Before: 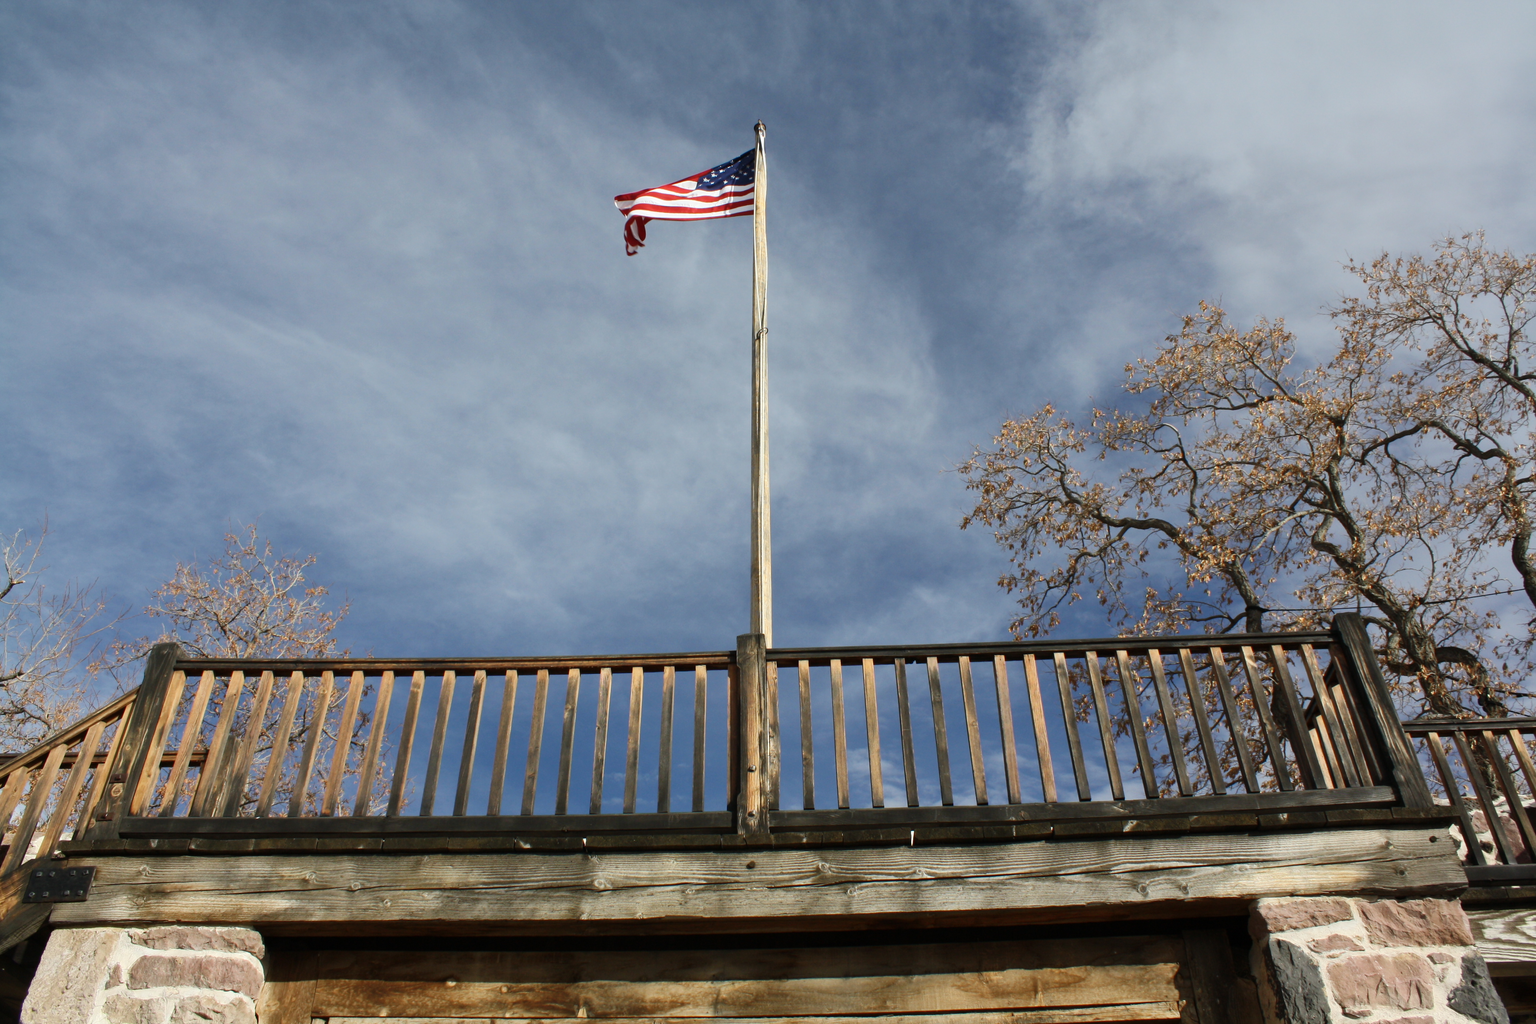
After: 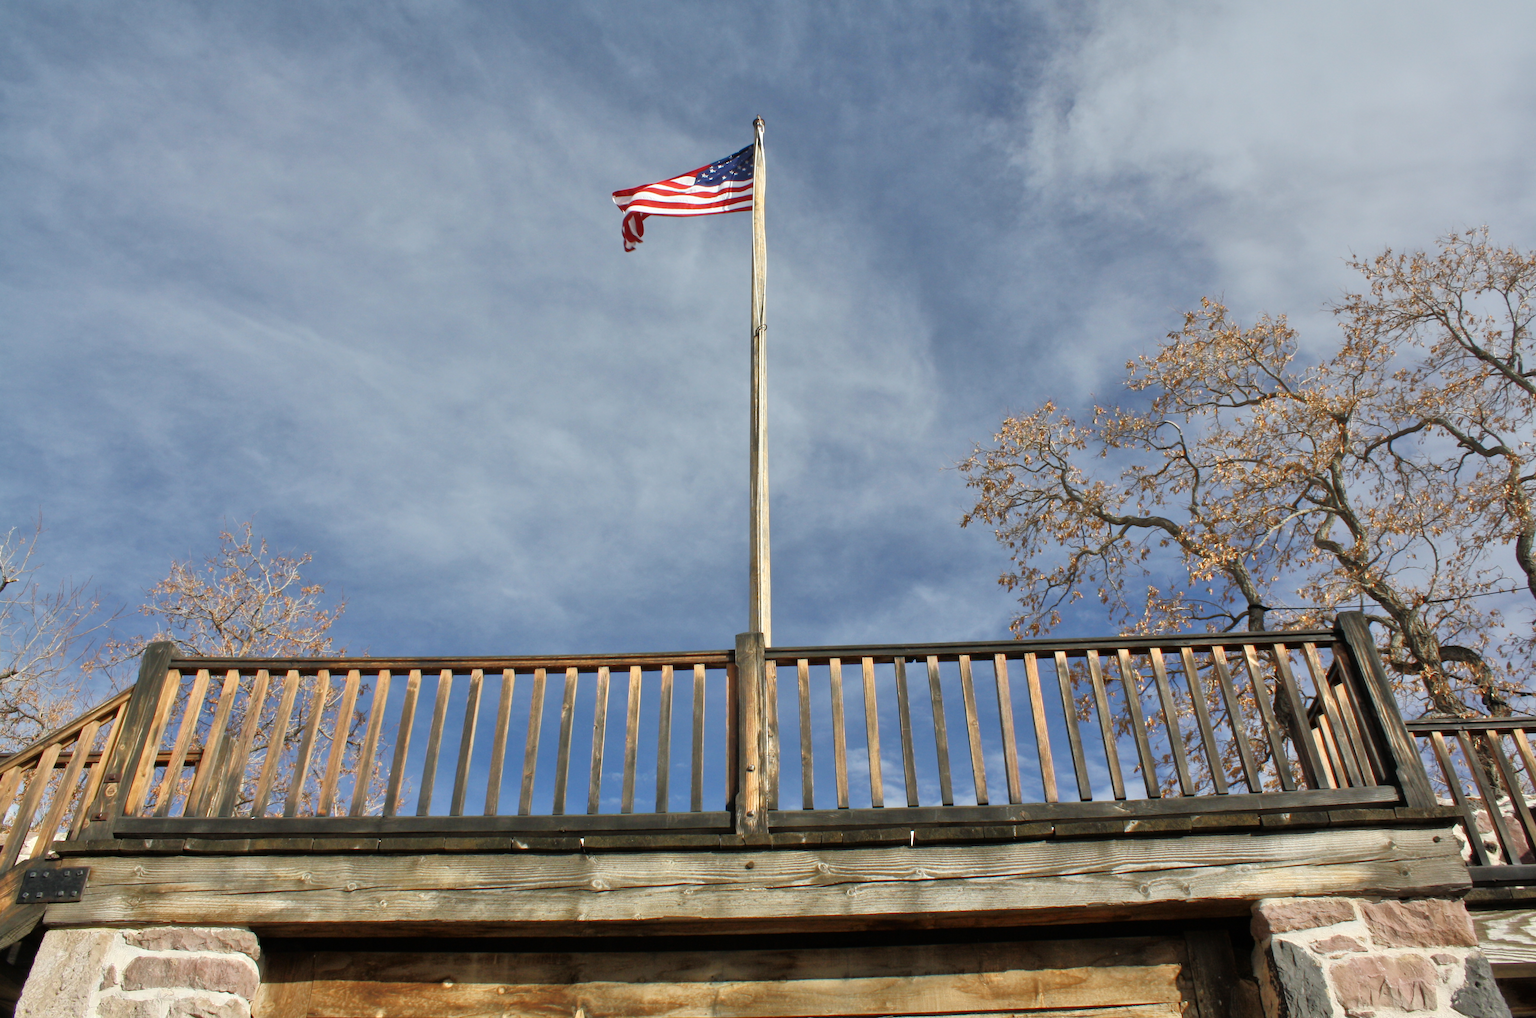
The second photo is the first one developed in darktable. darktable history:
tone equalizer: -7 EV 0.148 EV, -6 EV 0.571 EV, -5 EV 1.18 EV, -4 EV 1.34 EV, -3 EV 1.16 EV, -2 EV 0.6 EV, -1 EV 0.161 EV
crop: left 0.441%, top 0.579%, right 0.238%, bottom 0.669%
